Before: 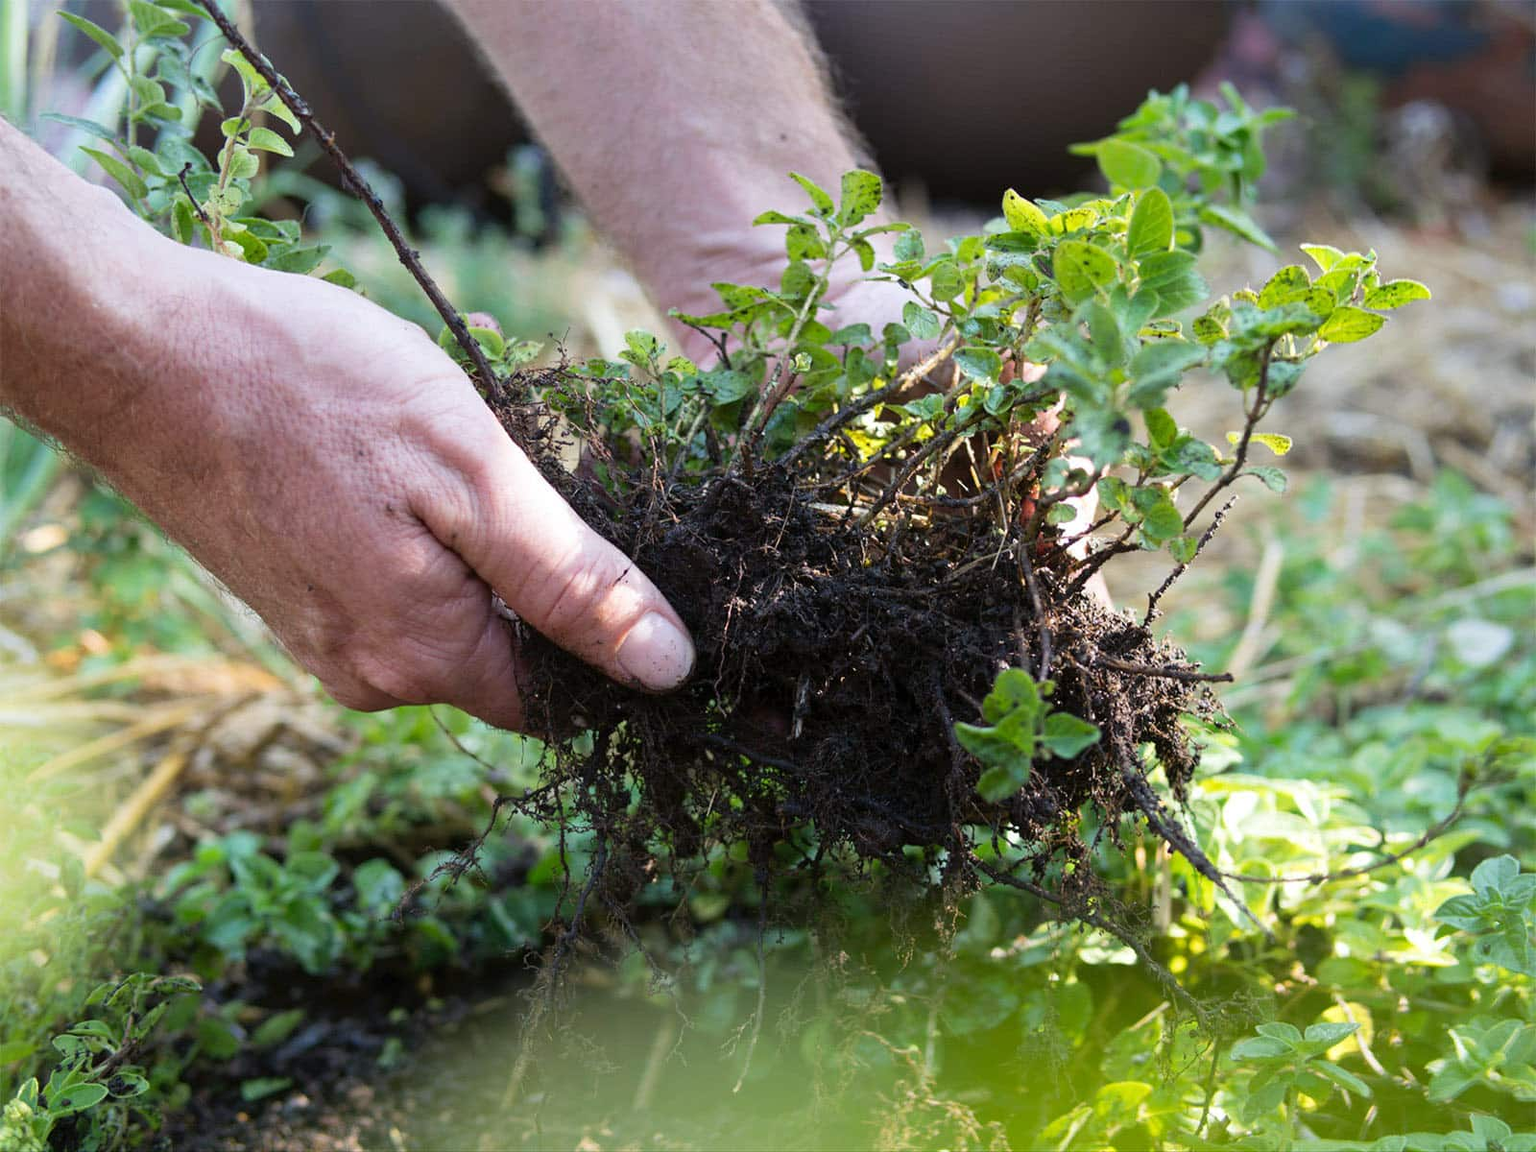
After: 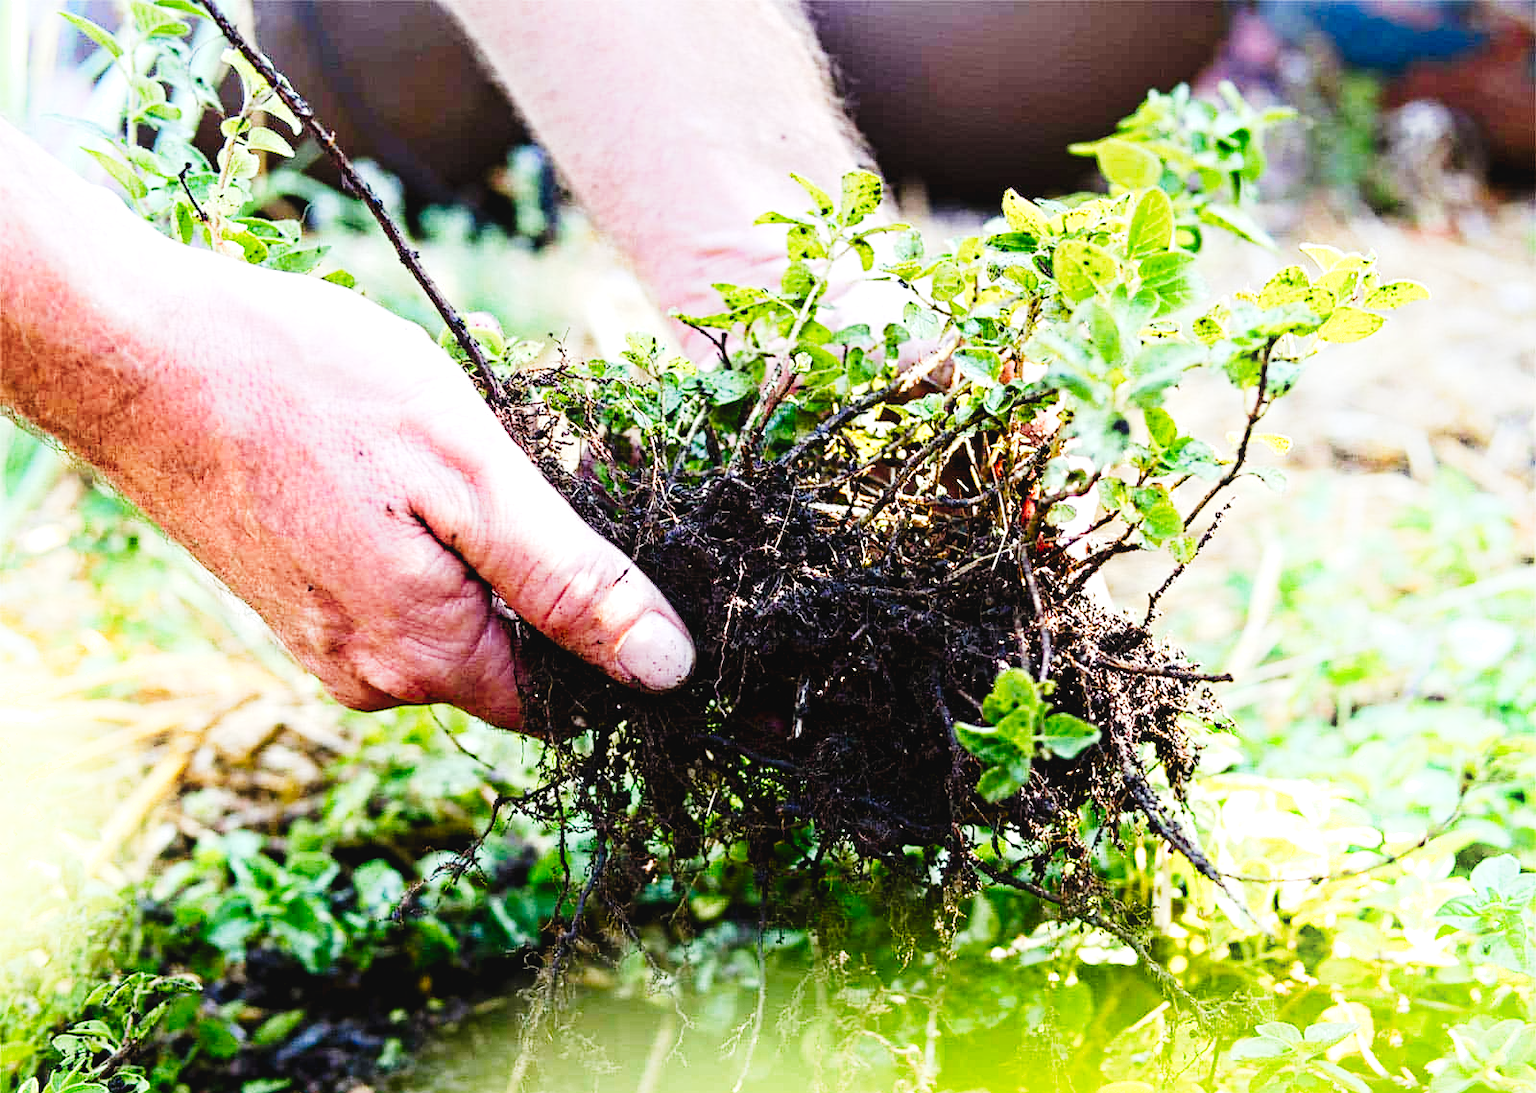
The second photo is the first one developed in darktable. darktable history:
tone curve: curves: ch0 [(0, 0.036) (0.037, 0.042) (0.184, 0.146) (0.438, 0.521) (0.54, 0.668) (0.698, 0.835) (0.856, 0.92) (1, 0.98)]; ch1 [(0, 0) (0.393, 0.415) (0.447, 0.448) (0.482, 0.459) (0.509, 0.496) (0.527, 0.525) (0.571, 0.602) (0.619, 0.671) (0.715, 0.729) (1, 1)]; ch2 [(0, 0) (0.369, 0.388) (0.449, 0.454) (0.499, 0.5) (0.521, 0.517) (0.53, 0.544) (0.561, 0.607) (0.674, 0.735) (1, 1)], preserve colors none
crop and rotate: top 0.011%, bottom 5.056%
exposure: black level correction 0.001, exposure 0.676 EV, compensate highlight preservation false
color balance rgb: shadows lift › hue 85.35°, power › chroma 0.28%, power › hue 22.32°, perceptual saturation grading › global saturation 44.217%, perceptual saturation grading › highlights -49.283%, perceptual saturation grading › shadows 29.268%
contrast equalizer: y [[0.506, 0.531, 0.562, 0.606, 0.638, 0.669], [0.5 ×6], [0.5 ×6], [0 ×6], [0 ×6]]
shadows and highlights: shadows -39.34, highlights 62.95, soften with gaussian
tone equalizer: smoothing diameter 24.78%, edges refinement/feathering 13.15, preserve details guided filter
